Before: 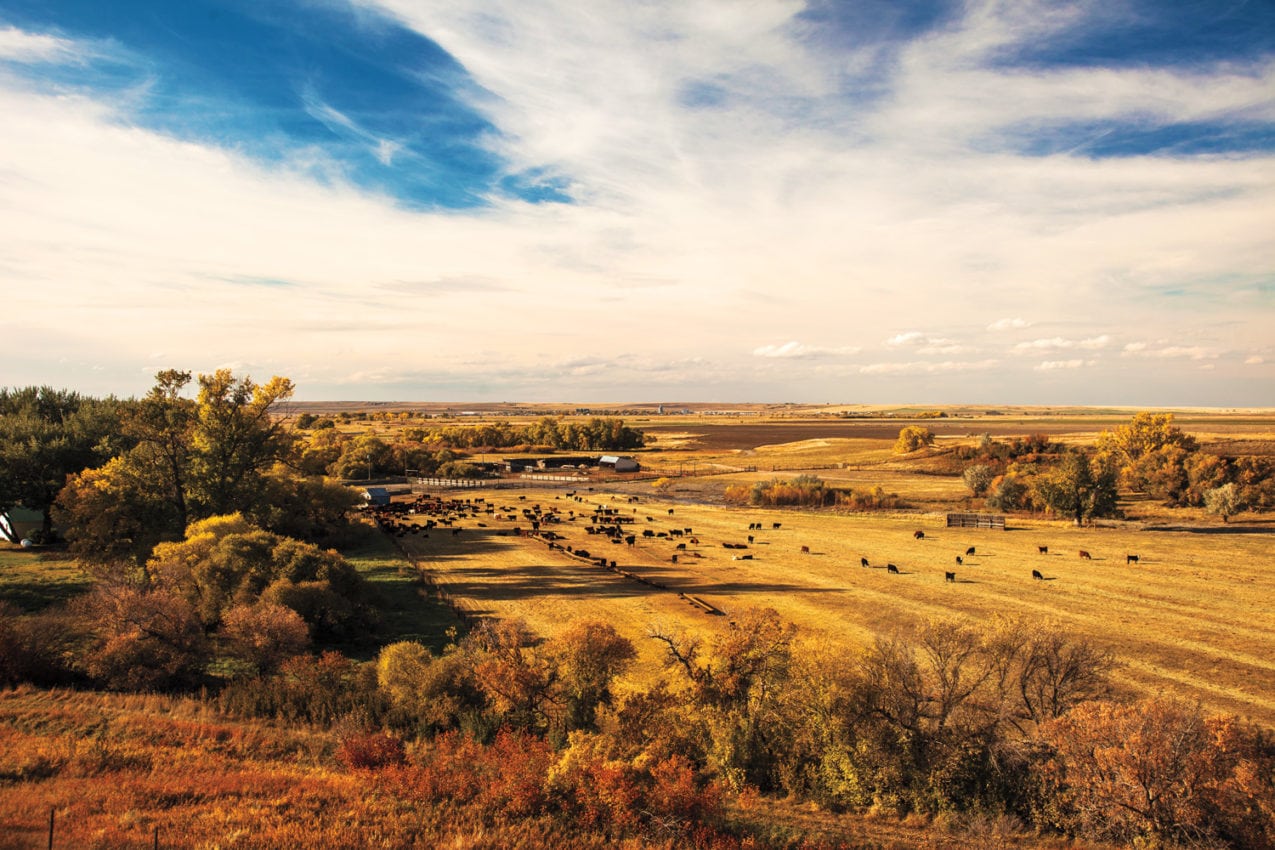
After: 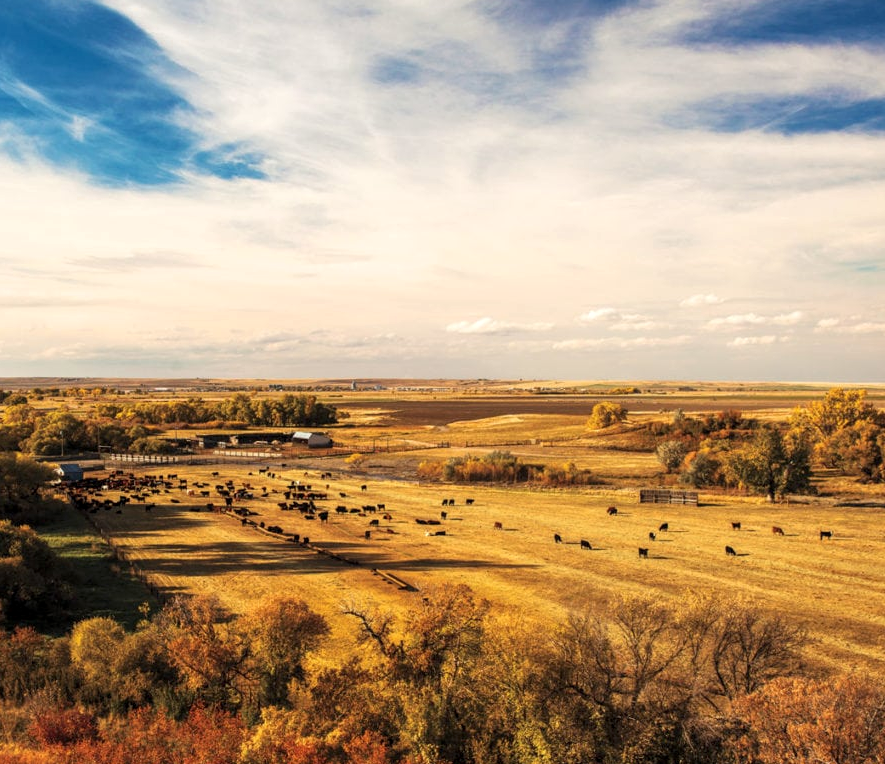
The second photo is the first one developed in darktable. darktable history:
exposure: compensate highlight preservation false
local contrast: highlights 100%, shadows 102%, detail 119%, midtone range 0.2
crop and rotate: left 24.118%, top 3.009%, right 6.444%, bottom 7.007%
